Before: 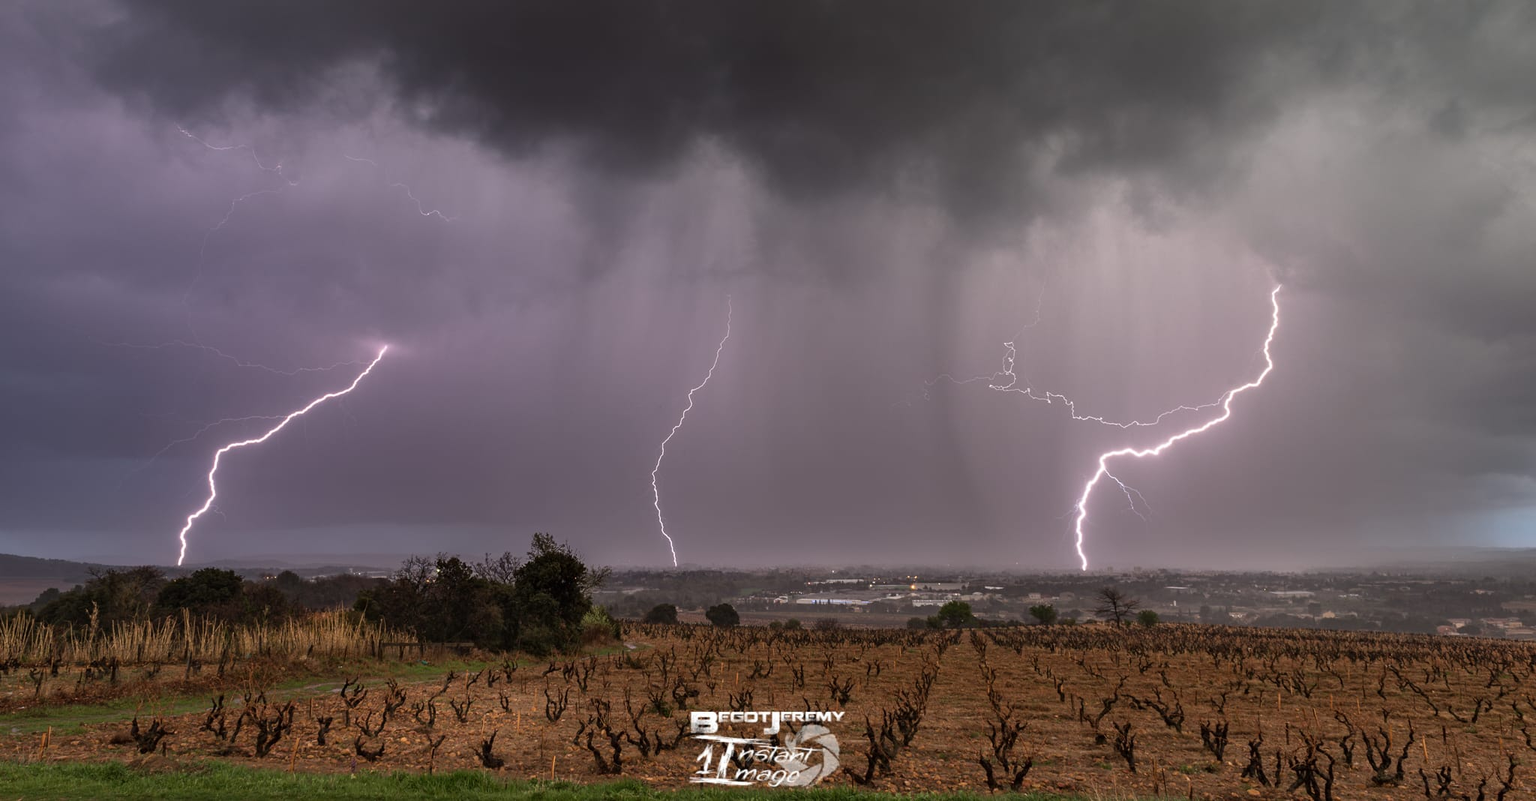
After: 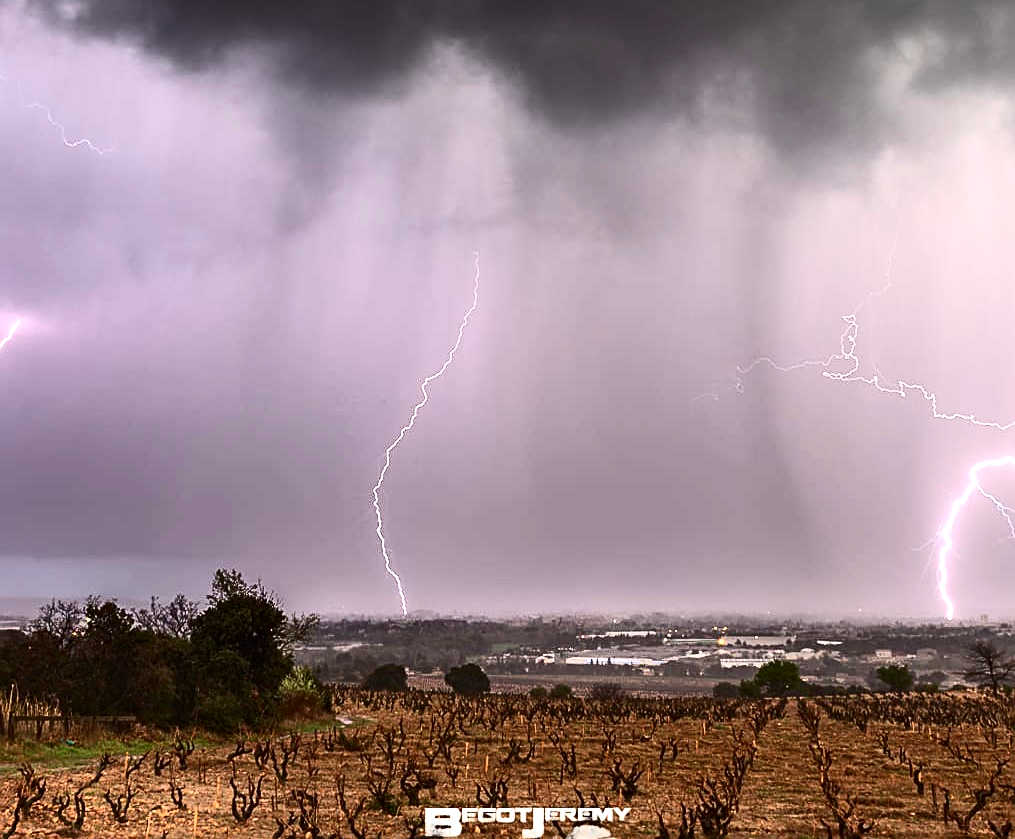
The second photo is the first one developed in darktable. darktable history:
contrast brightness saturation: contrast 0.411, brightness 0.102, saturation 0.213
crop and rotate: angle 0.015°, left 24.215%, top 13.207%, right 26.168%, bottom 8.12%
exposure: black level correction 0, exposure 0.696 EV, compensate highlight preservation false
sharpen: on, module defaults
